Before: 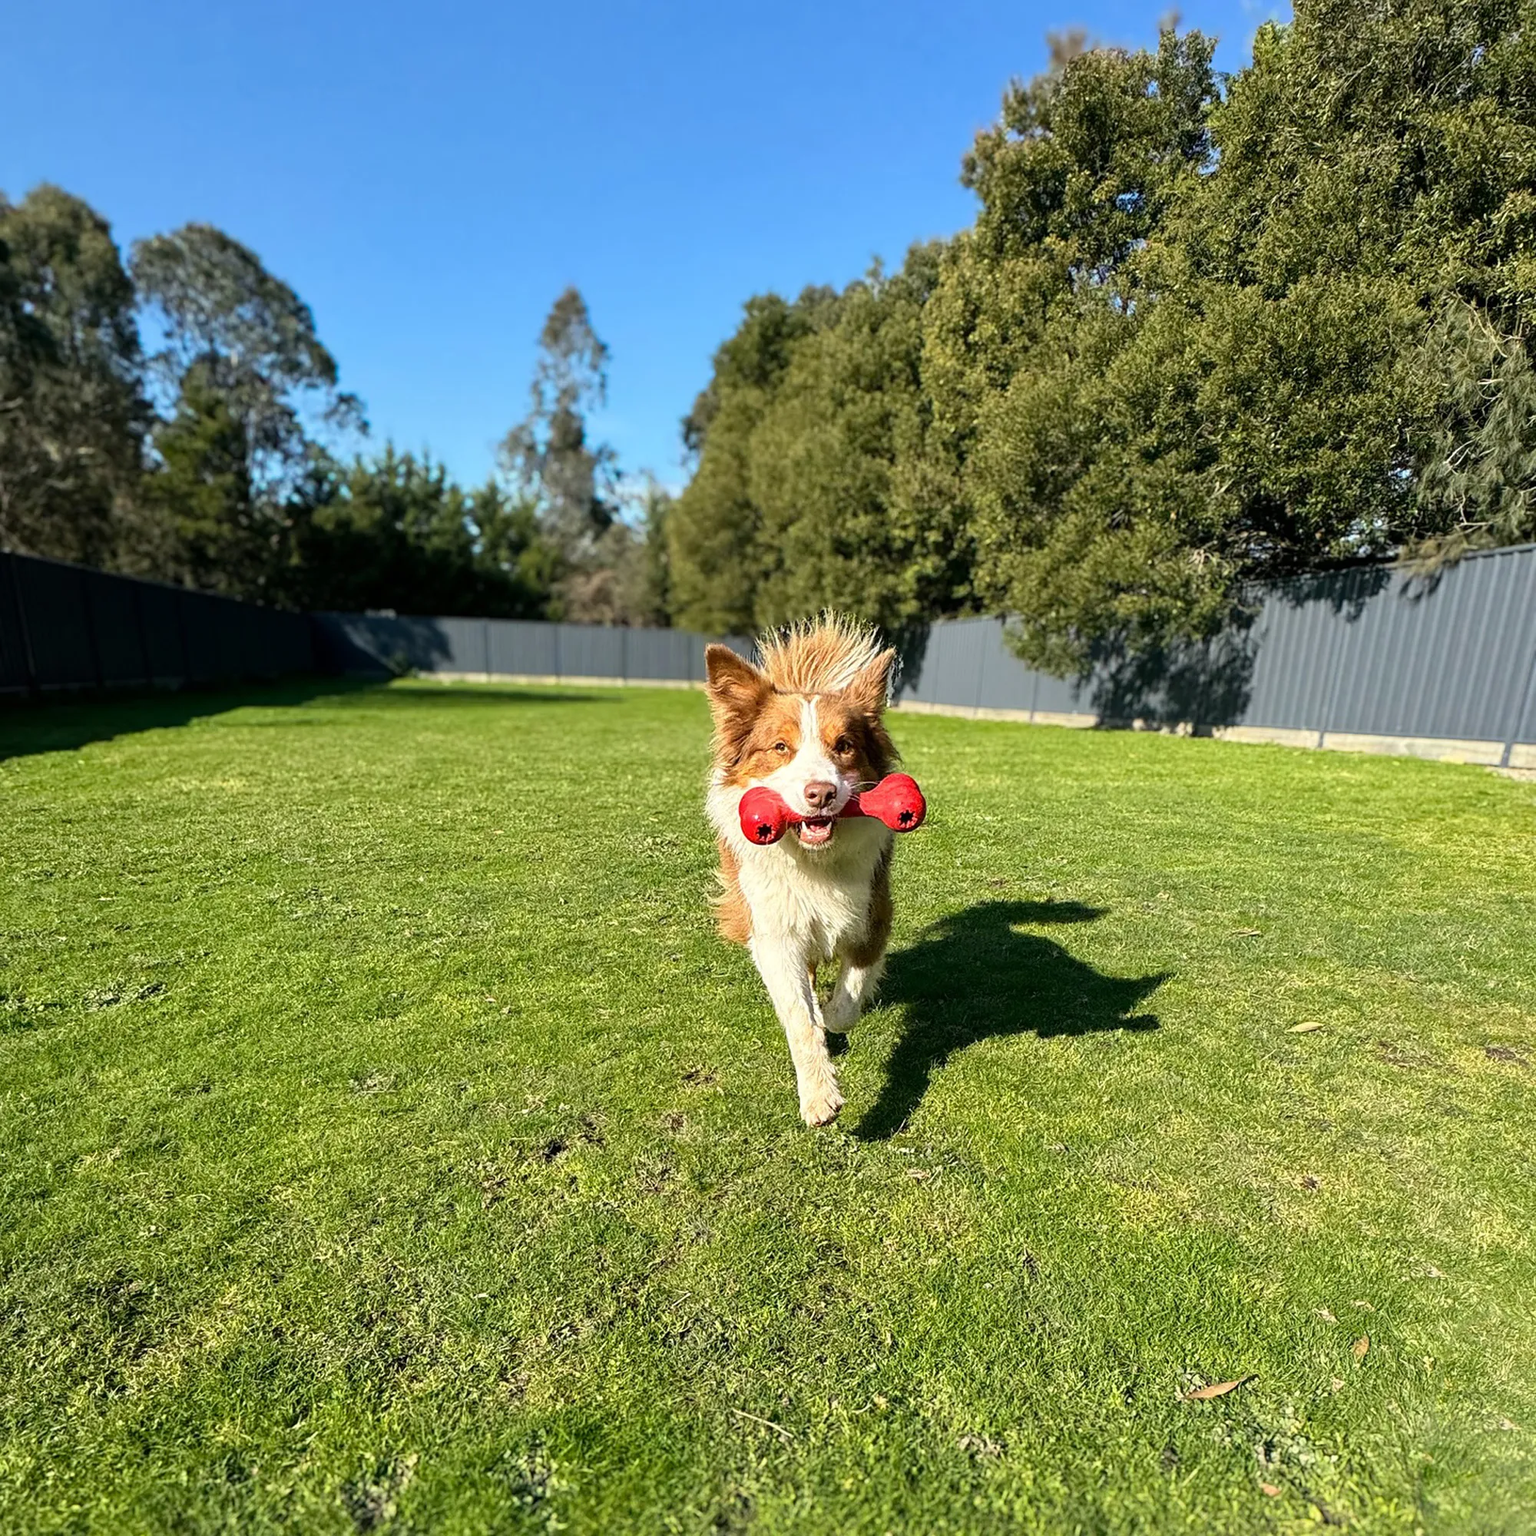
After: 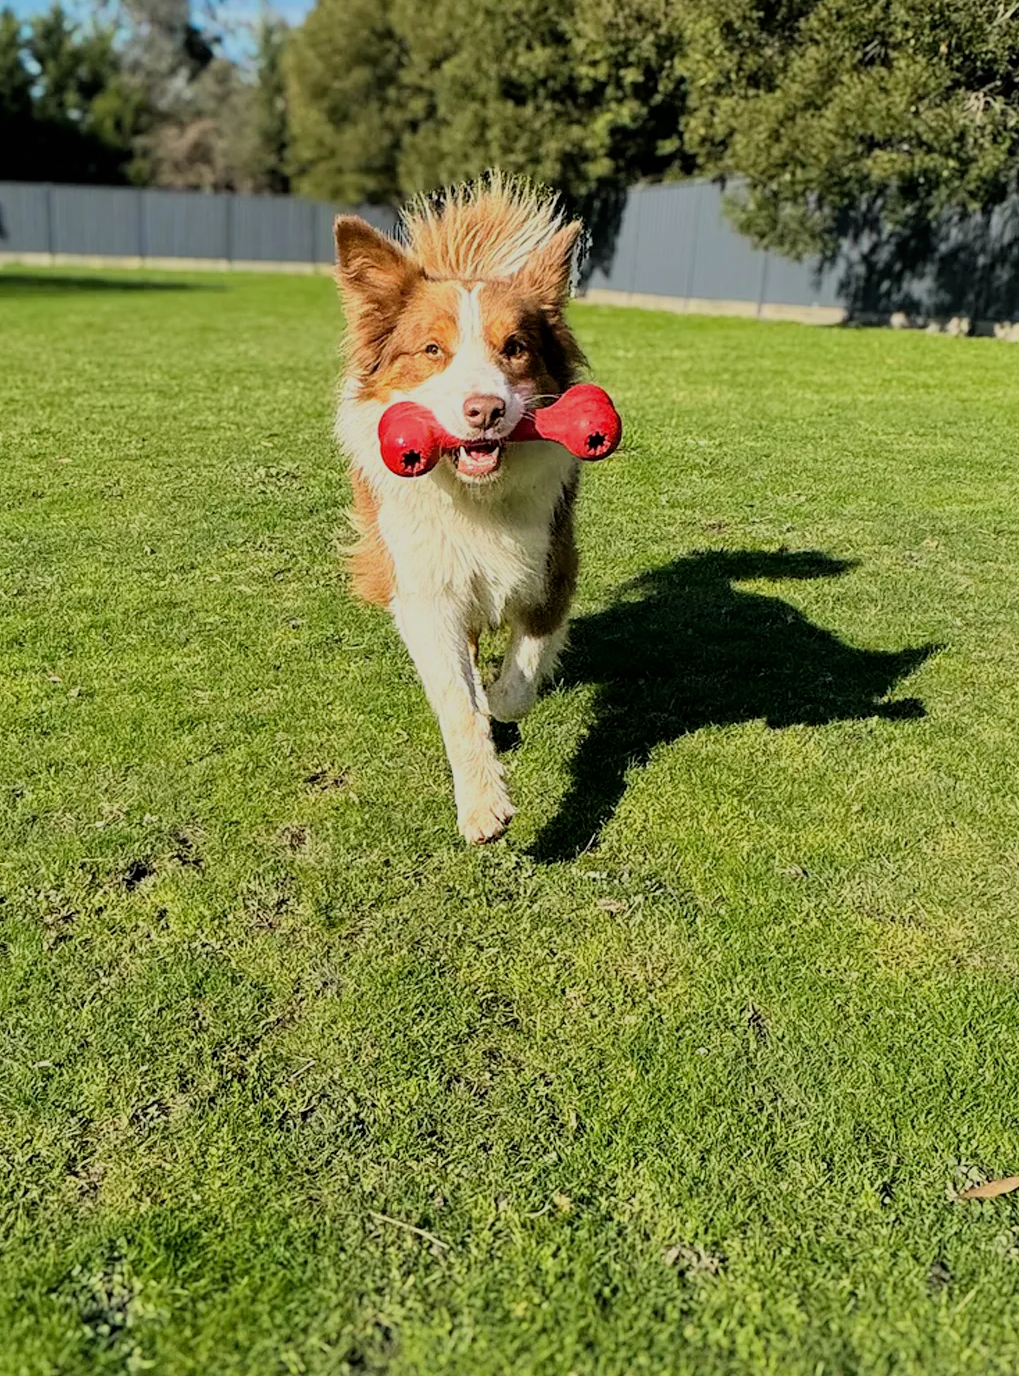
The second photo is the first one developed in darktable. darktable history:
crop and rotate: left 29.237%, top 31.152%, right 19.807%
filmic rgb: black relative exposure -7.48 EV, white relative exposure 4.83 EV, hardness 3.4, color science v6 (2022)
